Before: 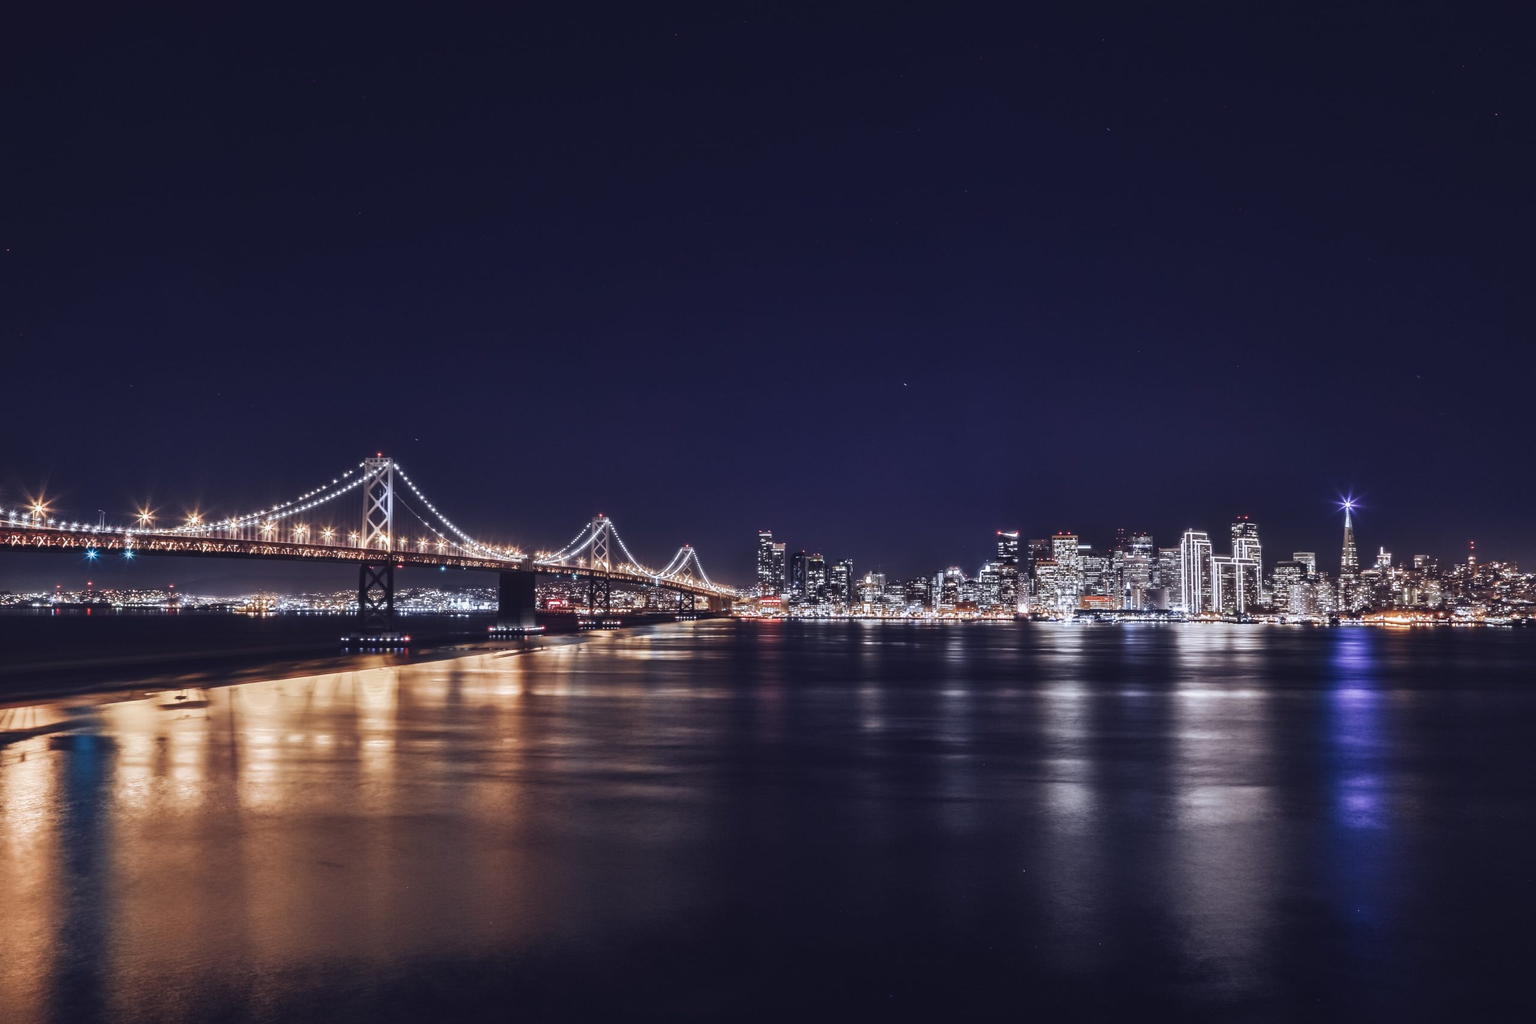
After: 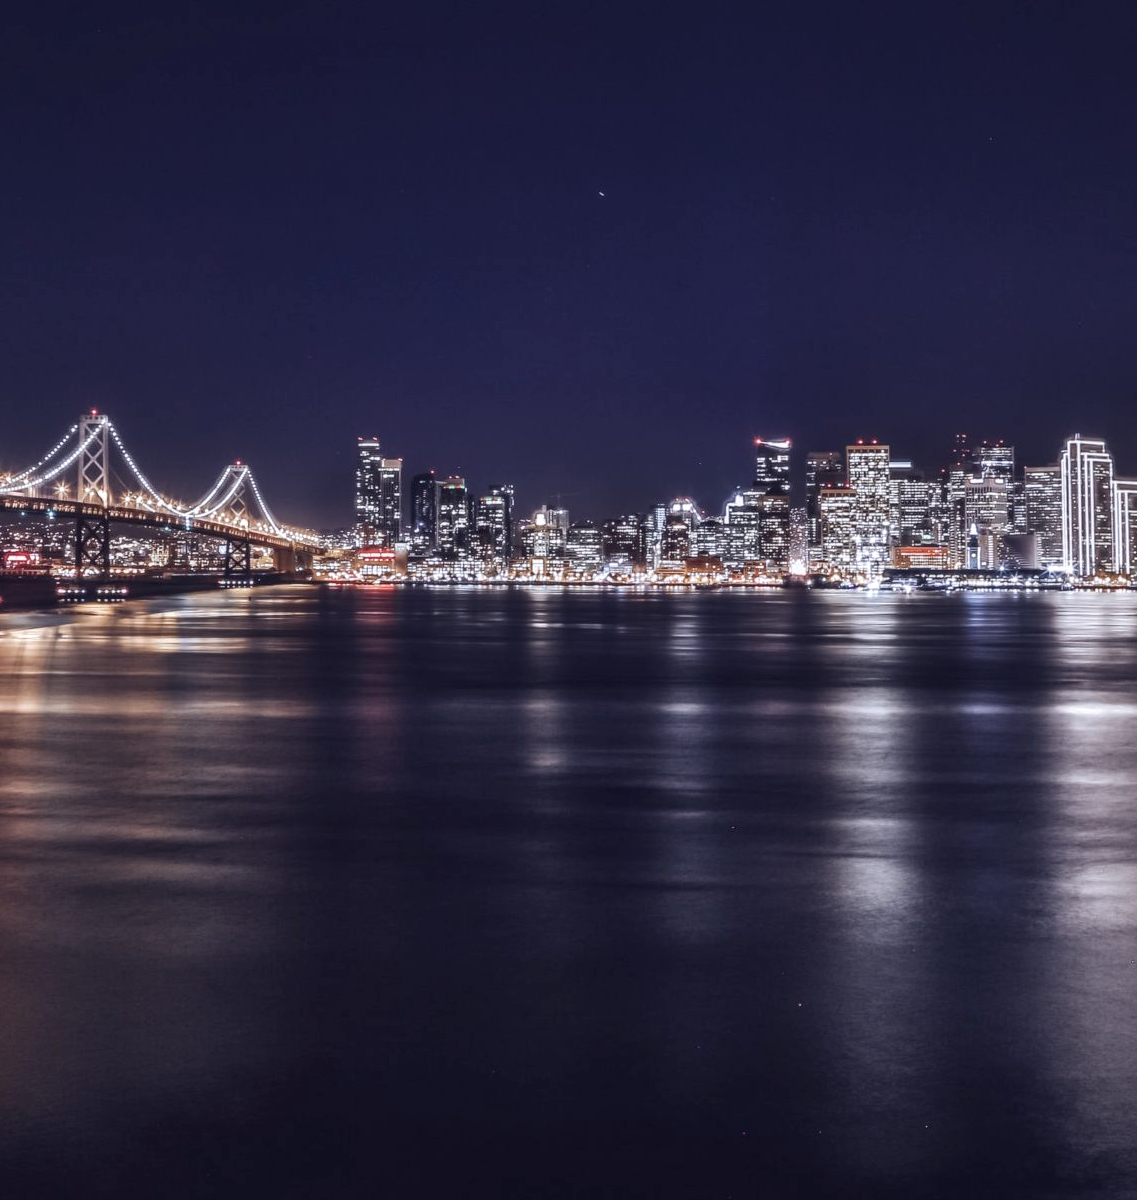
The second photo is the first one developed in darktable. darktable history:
local contrast: on, module defaults
crop: left 35.432%, top 26.233%, right 20.145%, bottom 3.432%
